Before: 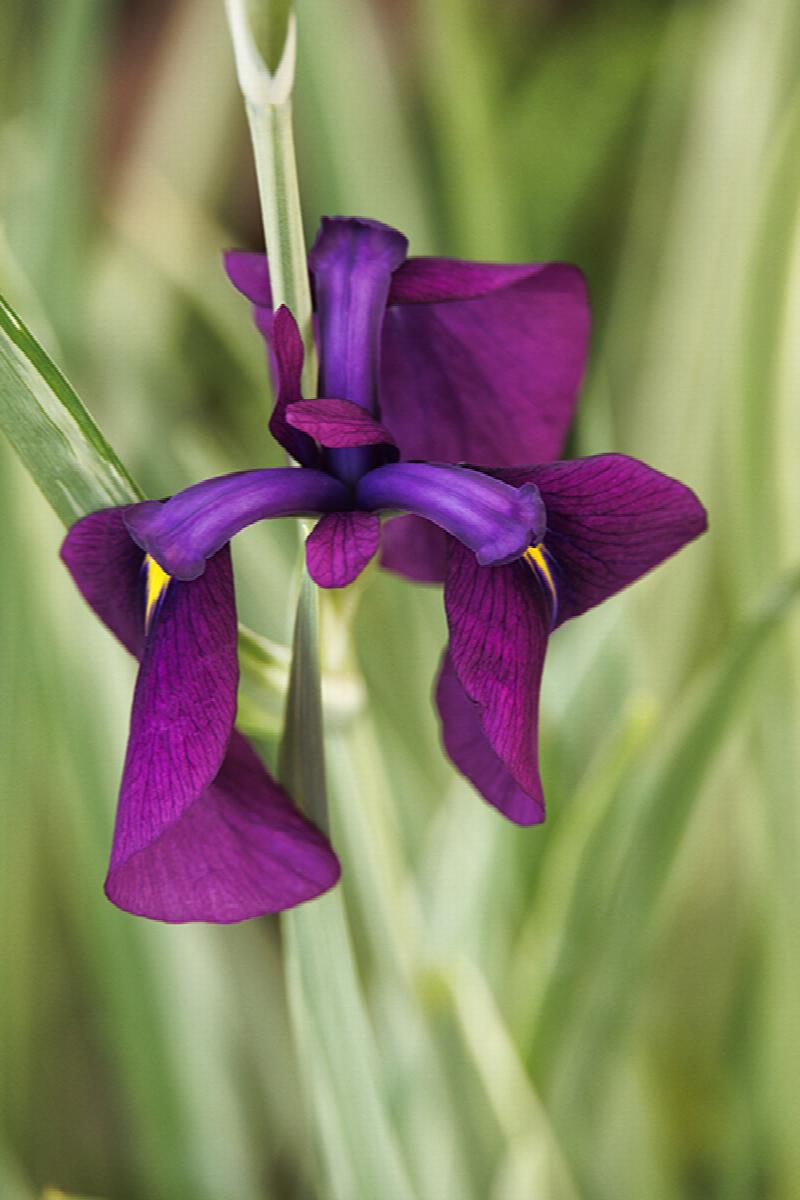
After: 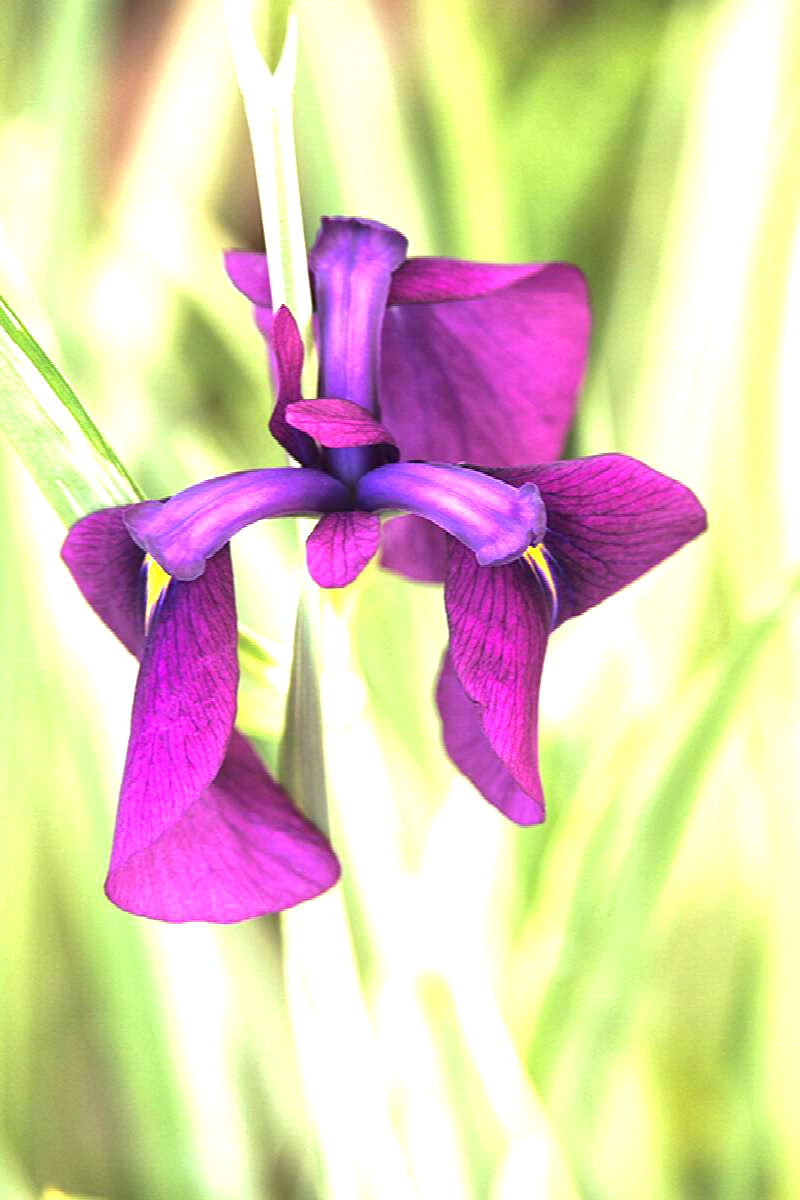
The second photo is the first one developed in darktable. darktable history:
exposure: black level correction 0, exposure 1.881 EV, compensate highlight preservation false
